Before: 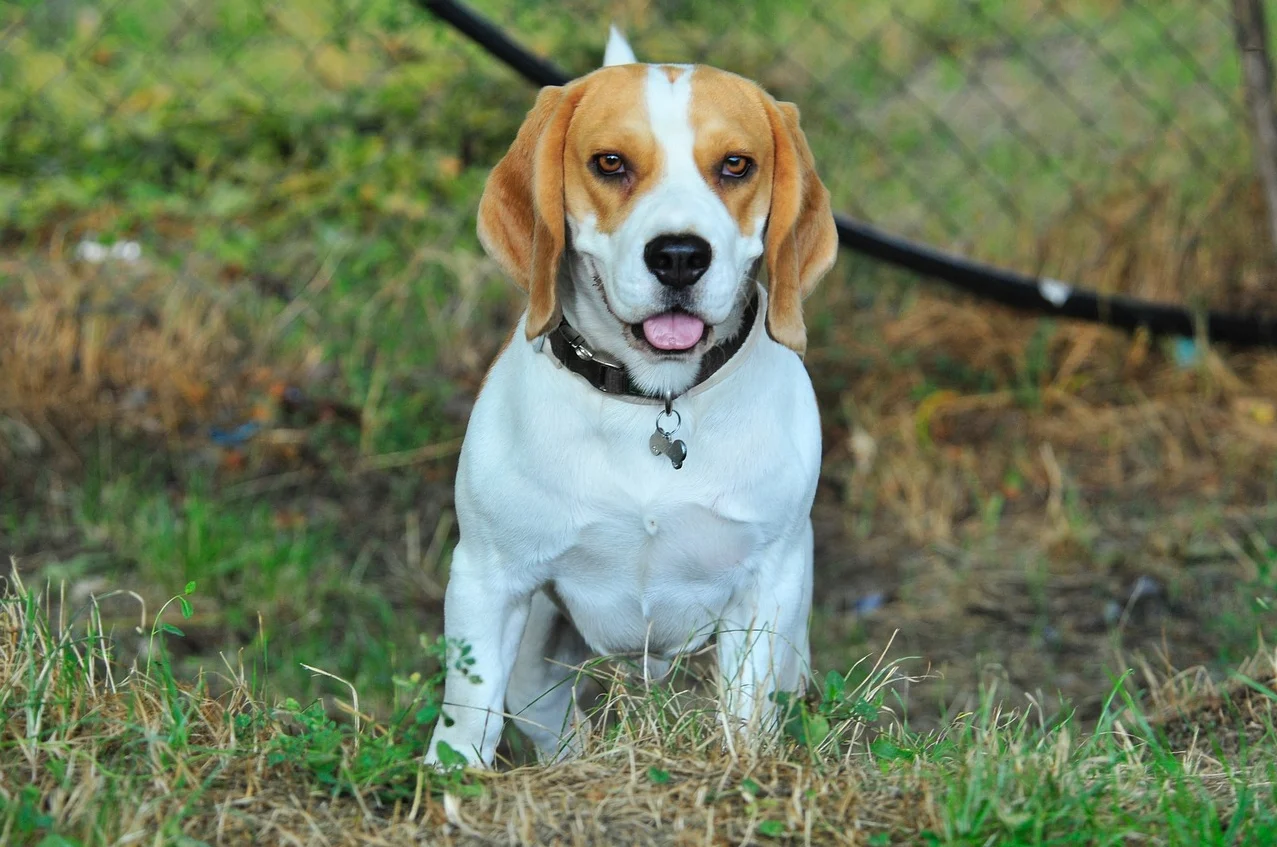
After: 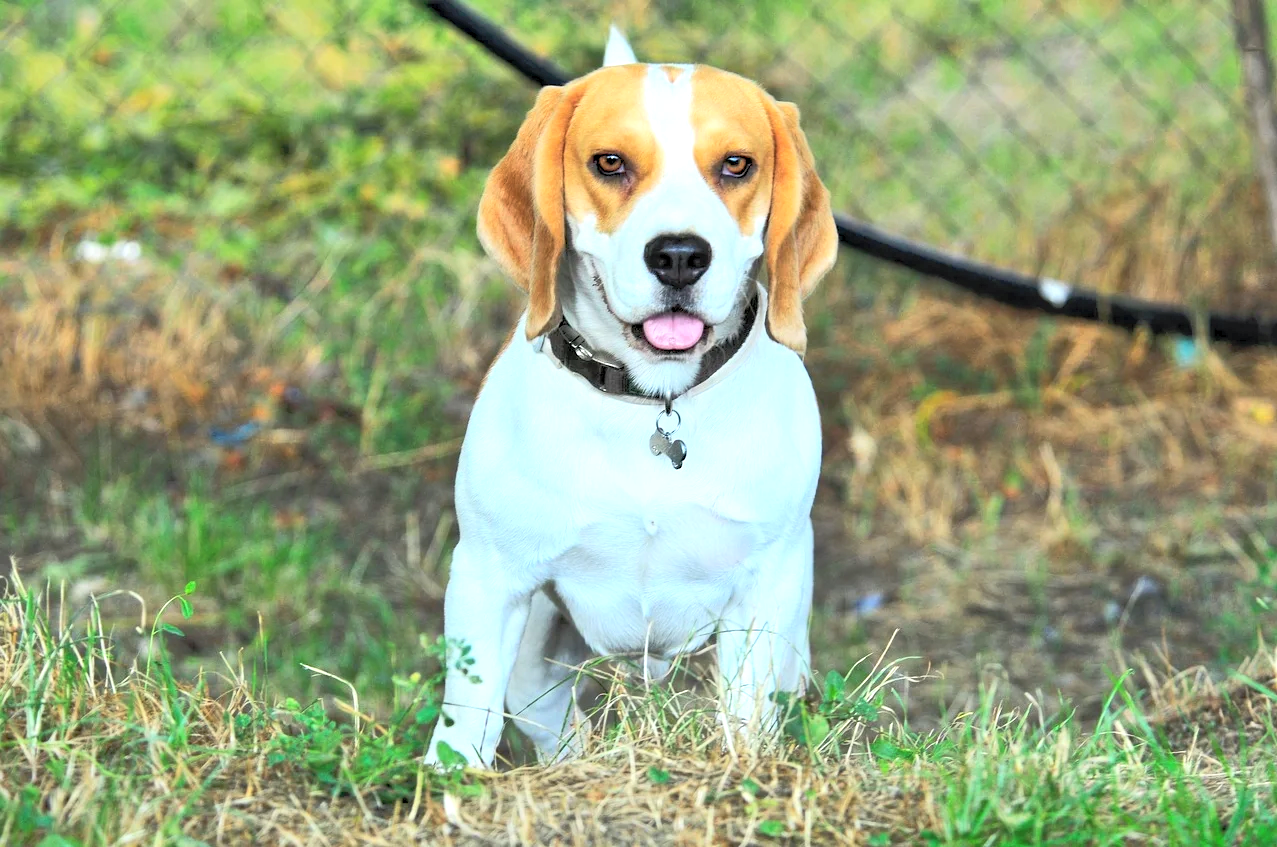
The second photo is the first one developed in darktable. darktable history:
rgb curve: curves: ch0 [(0, 0) (0.093, 0.159) (0.241, 0.265) (0.414, 0.42) (1, 1)], compensate middle gray true, preserve colors basic power
contrast equalizer: octaves 7, y [[0.6 ×6], [0.55 ×6], [0 ×6], [0 ×6], [0 ×6]], mix 0.15
tone equalizer: -8 EV -0.75 EV, -7 EV -0.7 EV, -6 EV -0.6 EV, -5 EV -0.4 EV, -3 EV 0.4 EV, -2 EV 0.6 EV, -1 EV 0.7 EV, +0 EV 0.75 EV, edges refinement/feathering 500, mask exposure compensation -1.57 EV, preserve details no
contrast brightness saturation: contrast 0.1, brightness 0.3, saturation 0.14
